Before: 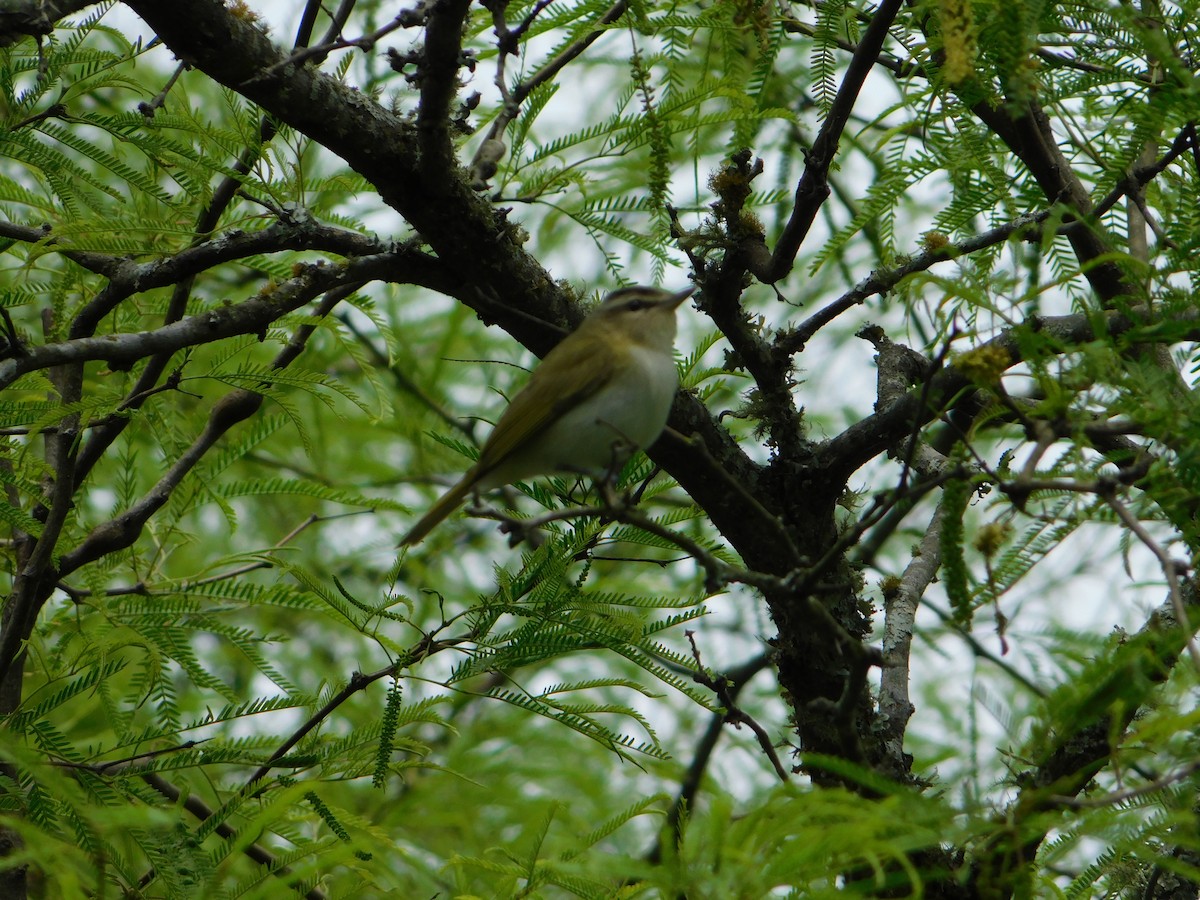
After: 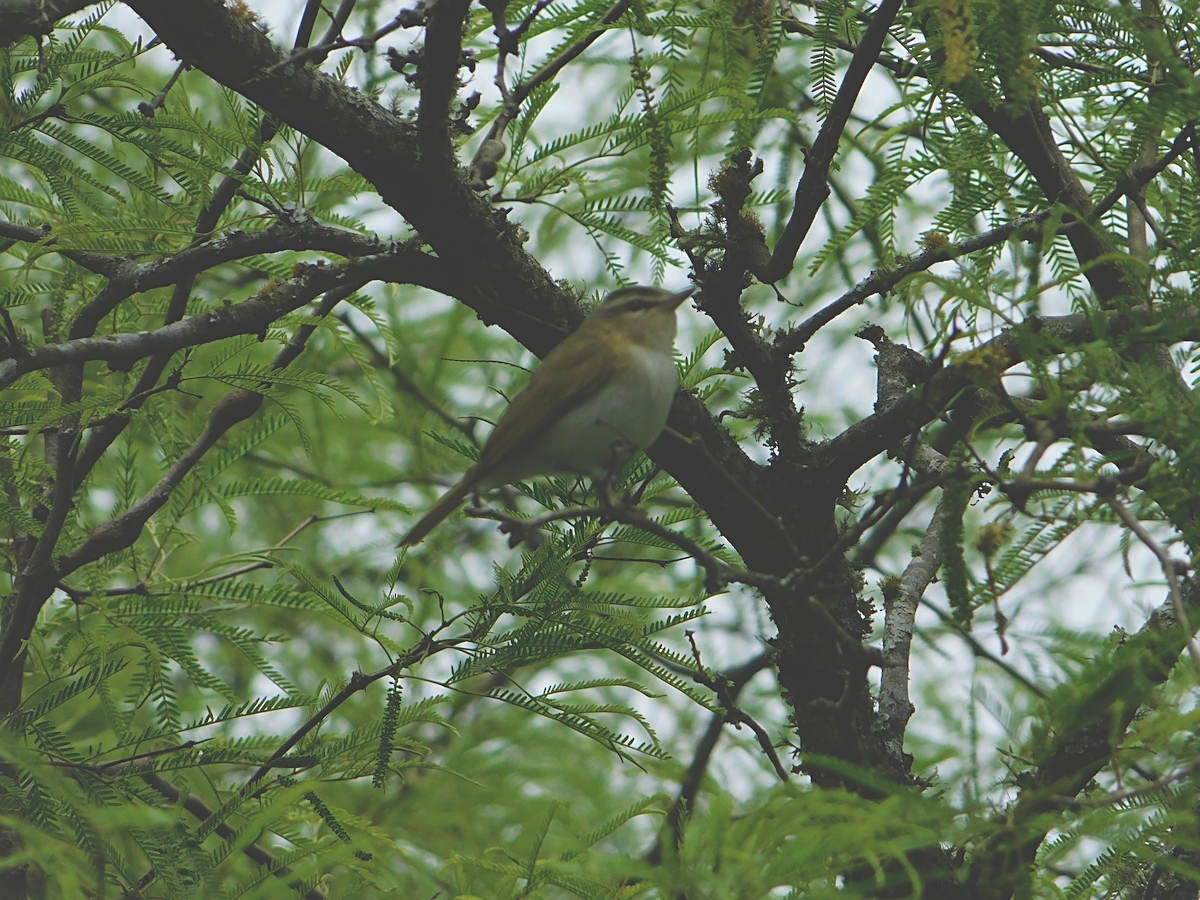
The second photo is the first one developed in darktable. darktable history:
exposure: black level correction -0.04, exposure 0.065 EV, compensate highlight preservation false
sharpen: on, module defaults
shadows and highlights: white point adjustment -3.81, highlights -63.6, soften with gaussian
